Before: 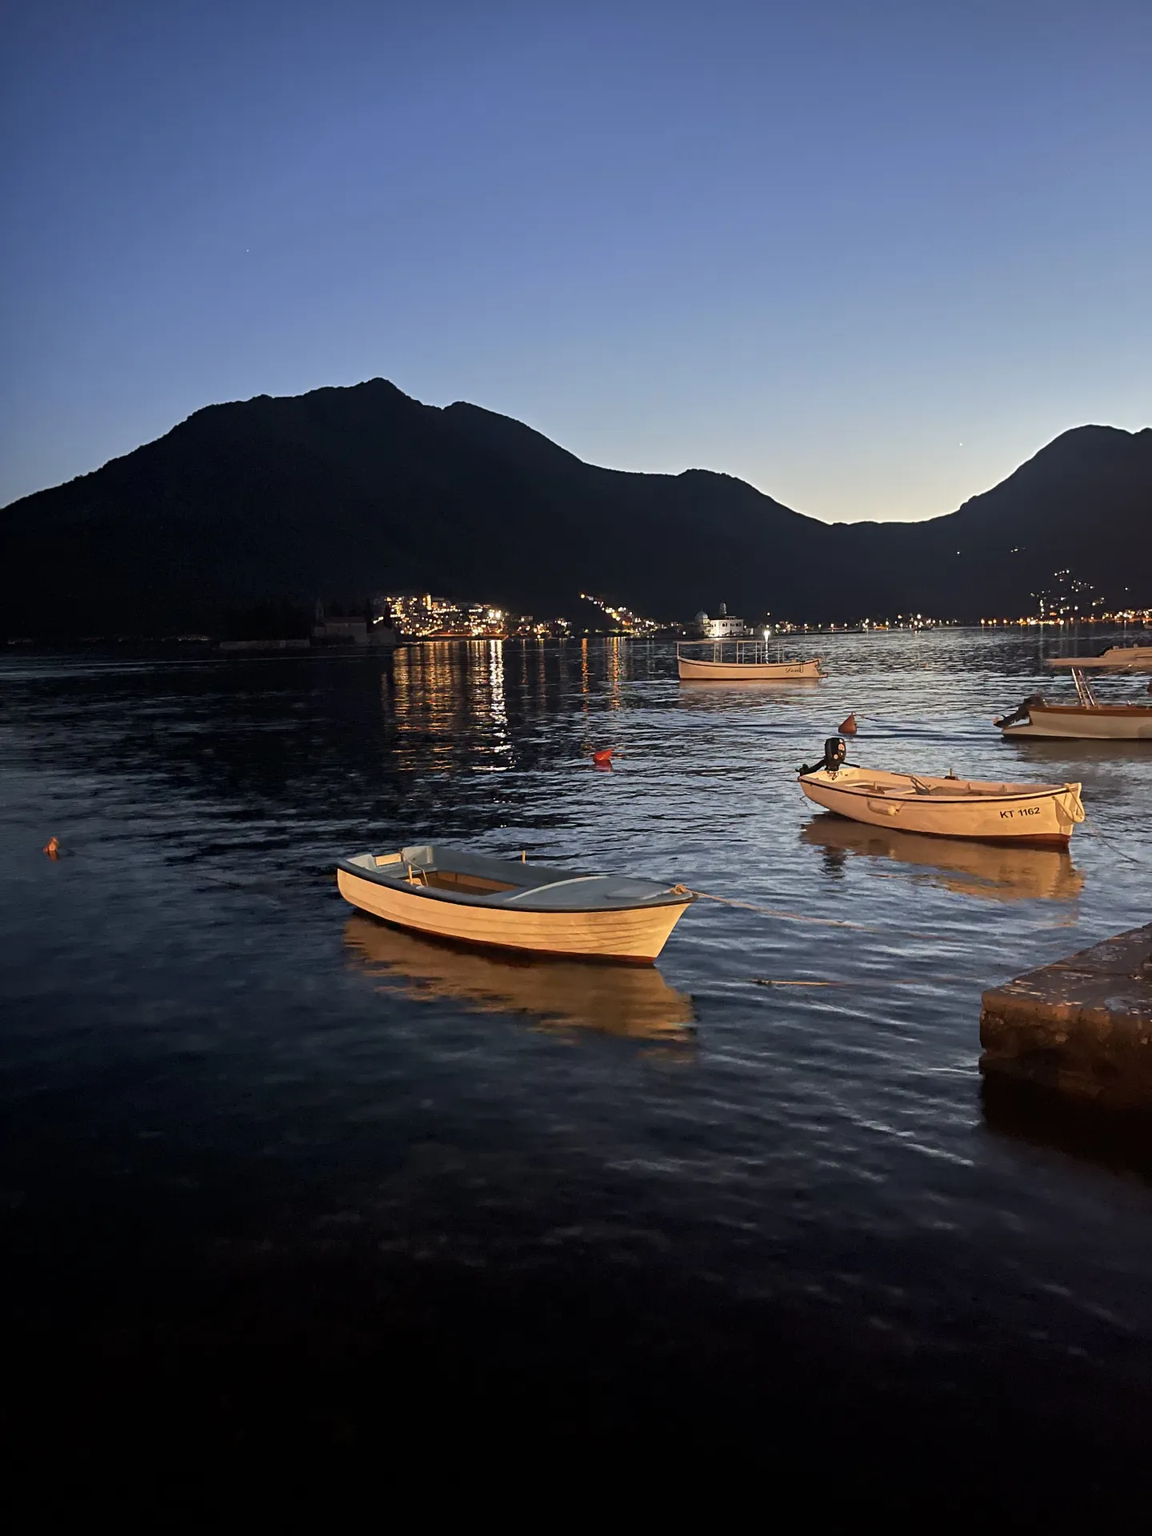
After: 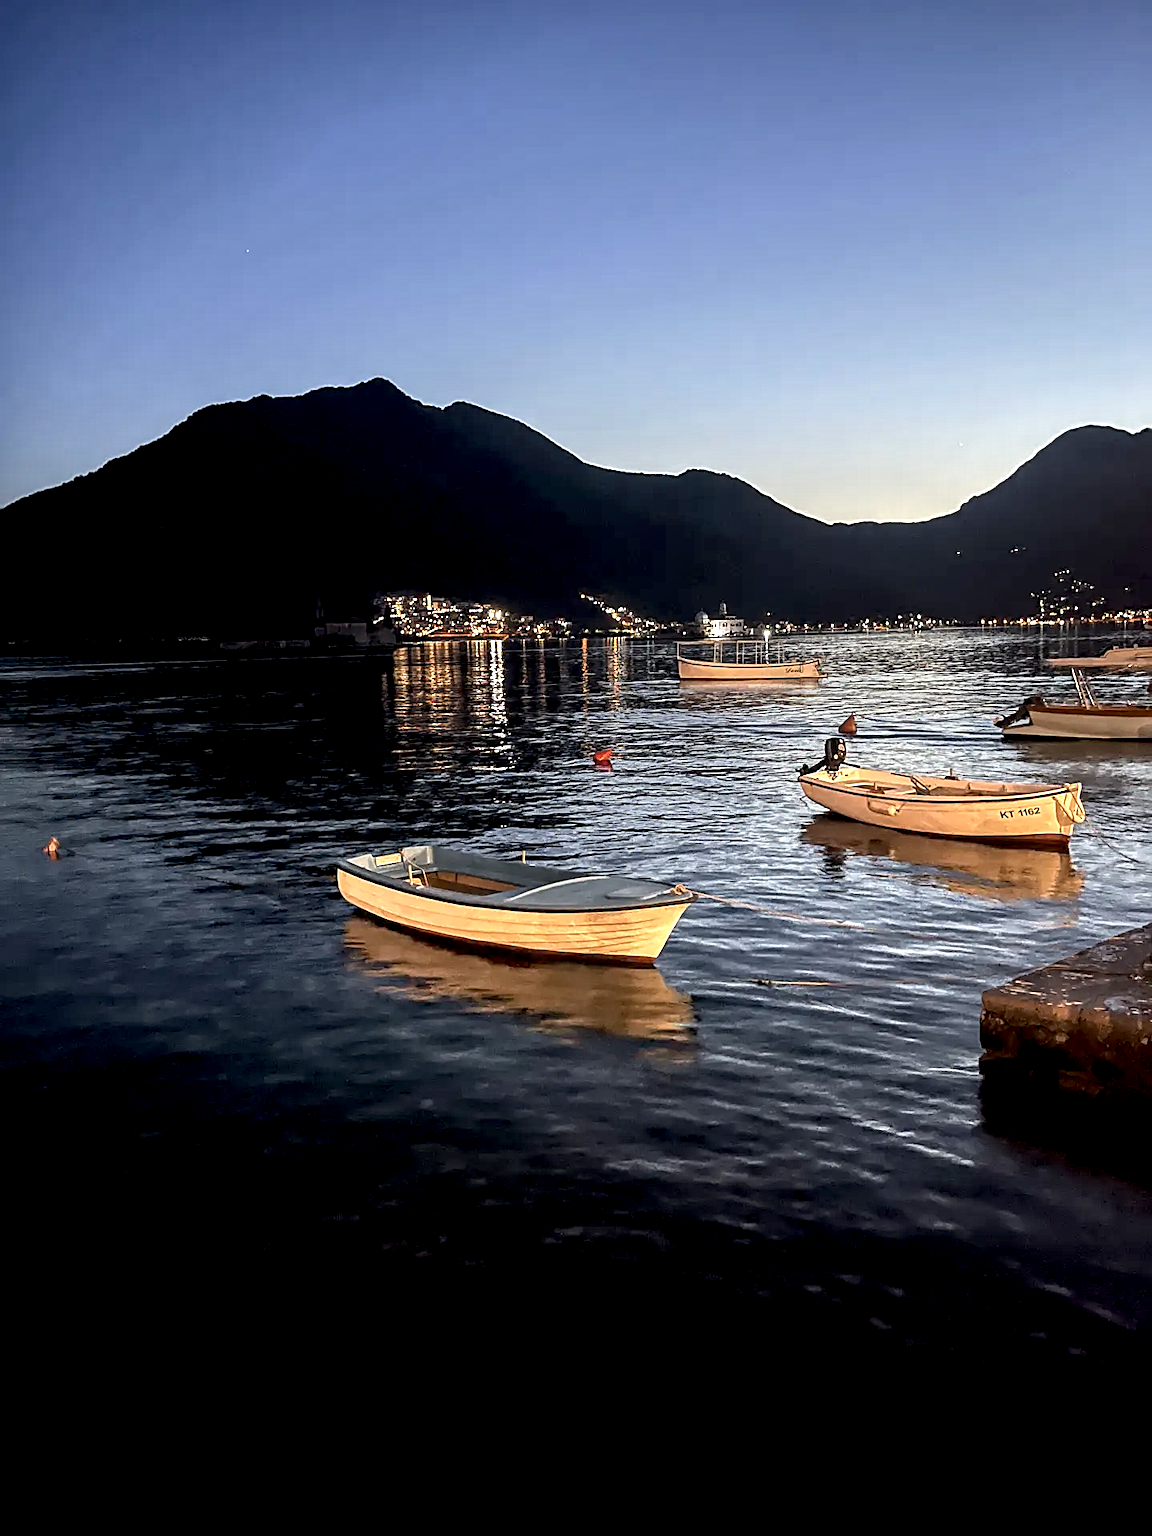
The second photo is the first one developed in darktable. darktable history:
sharpen: on, module defaults
exposure: black level correction 0.005, exposure 0.285 EV, compensate highlight preservation false
local contrast: highlights 64%, shadows 54%, detail 169%, midtone range 0.513
